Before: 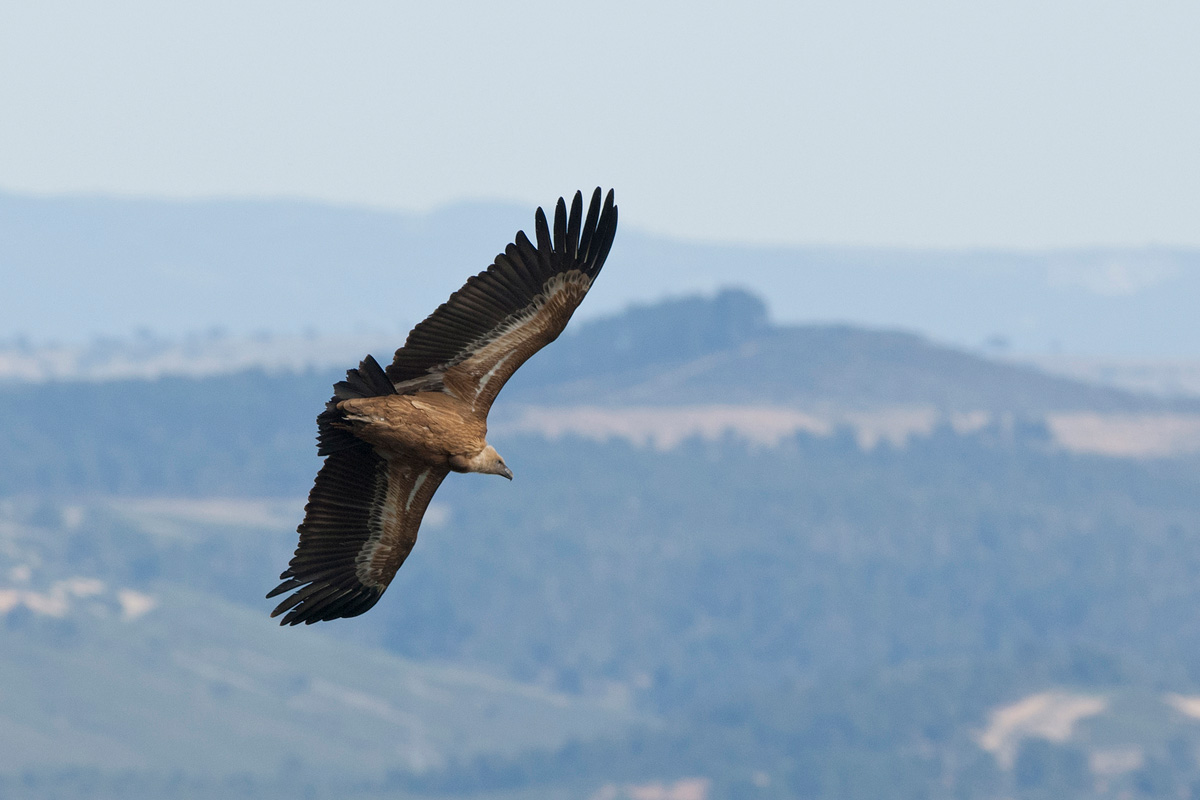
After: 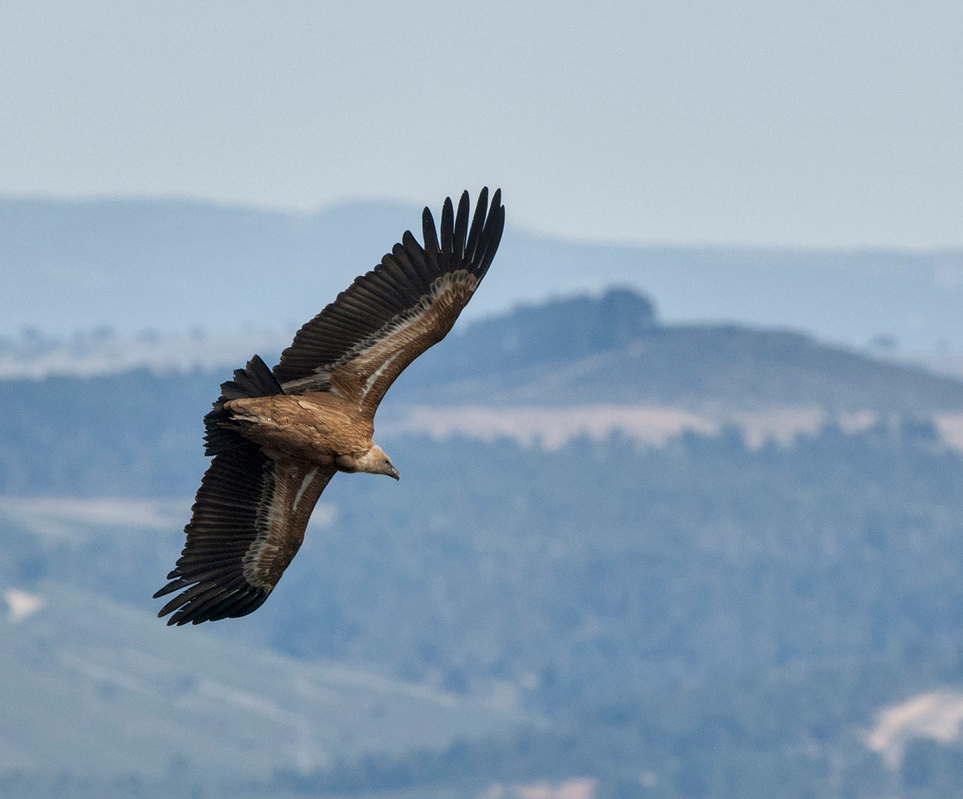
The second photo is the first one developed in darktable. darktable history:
local contrast: on, module defaults
crop and rotate: left 9.495%, right 10.229%
shadows and highlights: shadows 60.35, soften with gaussian
